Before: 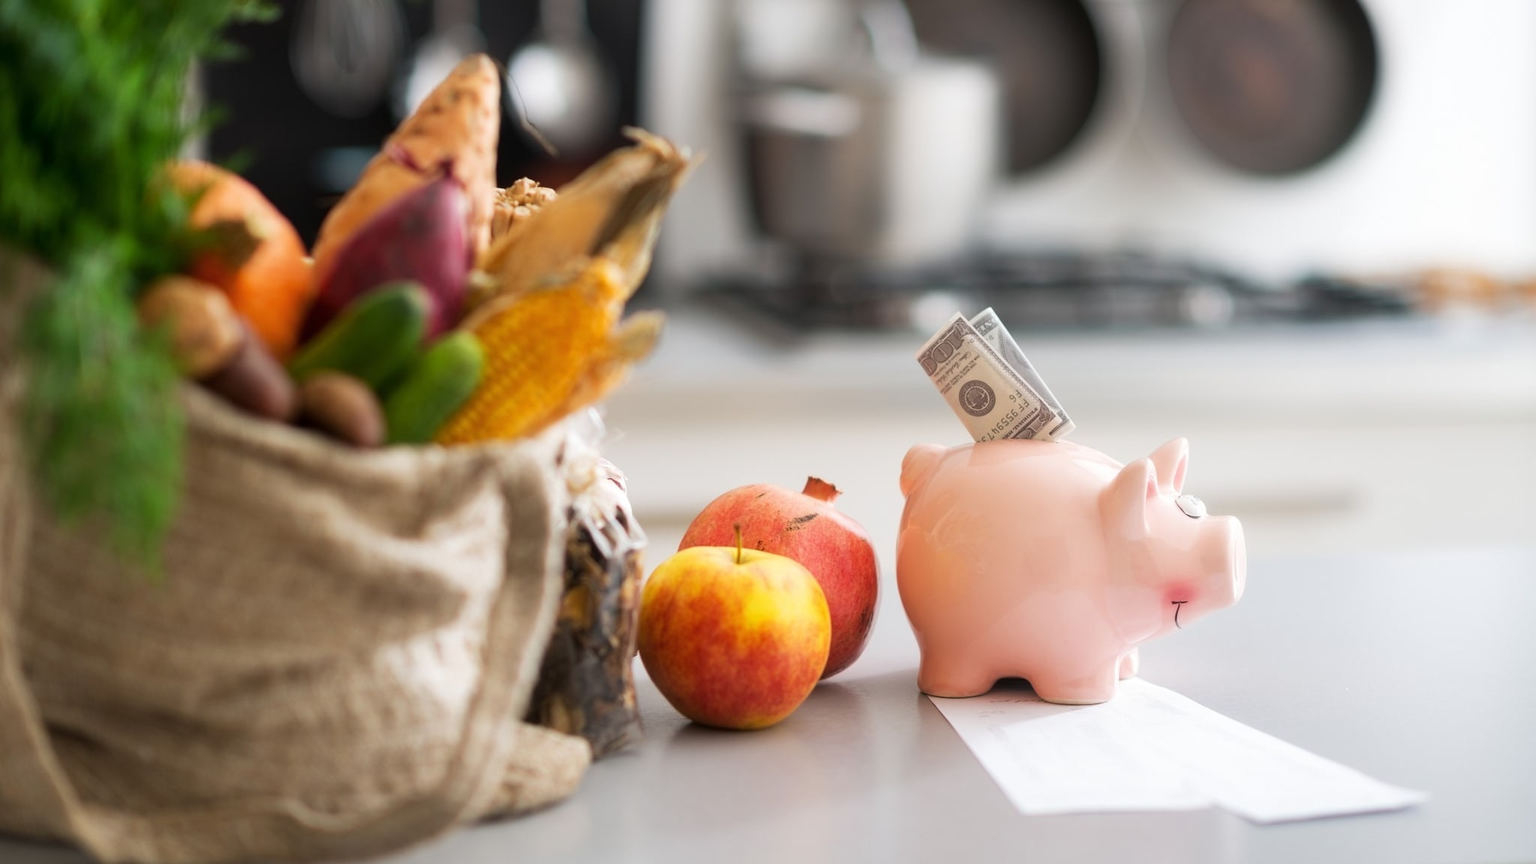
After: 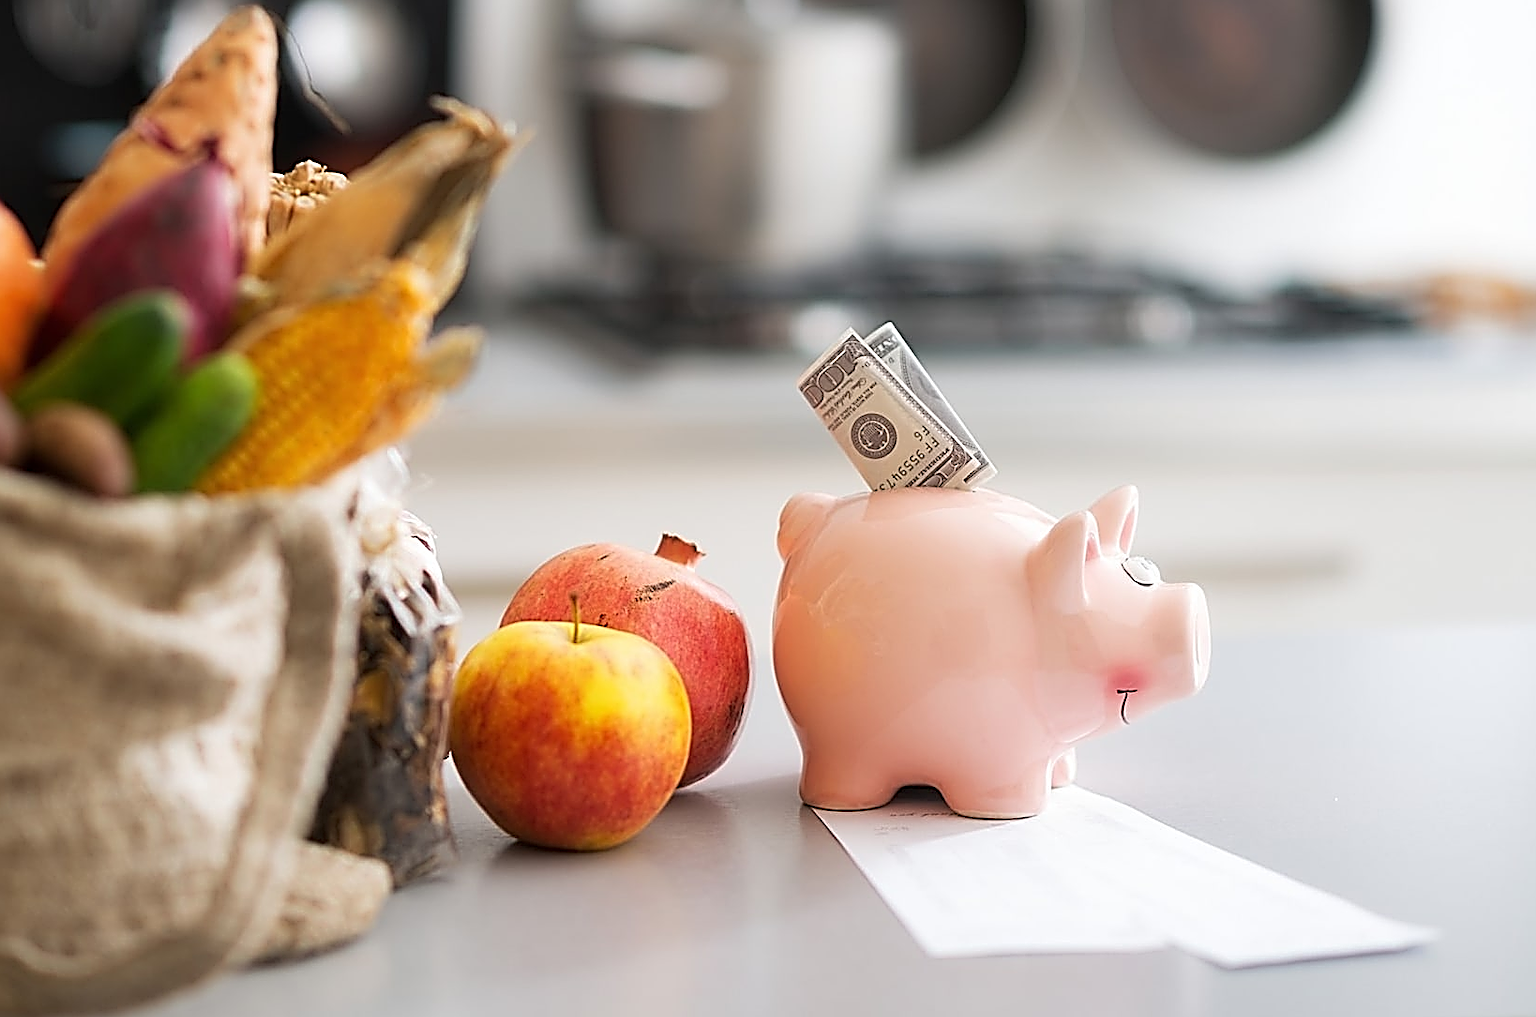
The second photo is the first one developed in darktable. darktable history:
crop and rotate: left 18.145%, top 5.803%, right 1.856%
sharpen: amount 1.987
